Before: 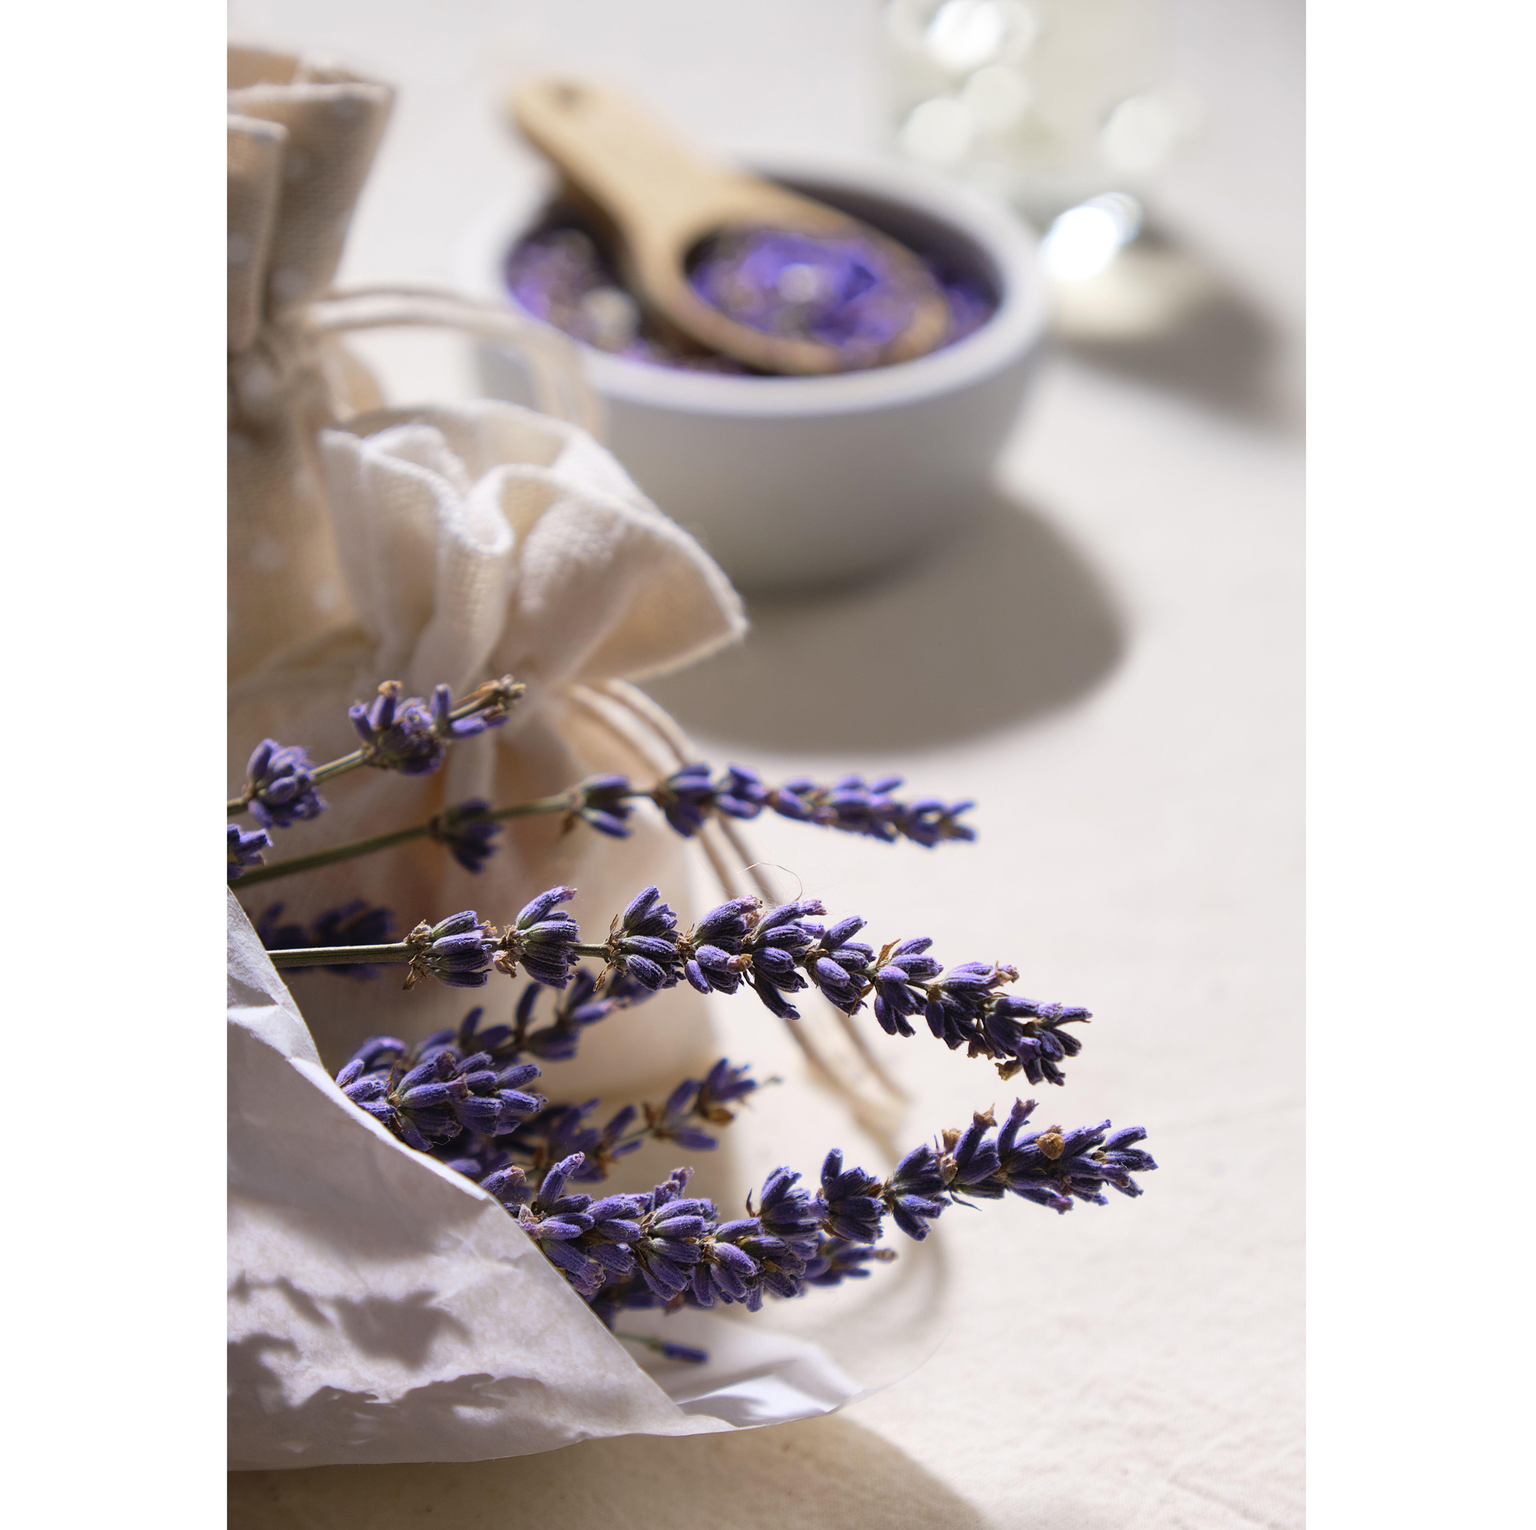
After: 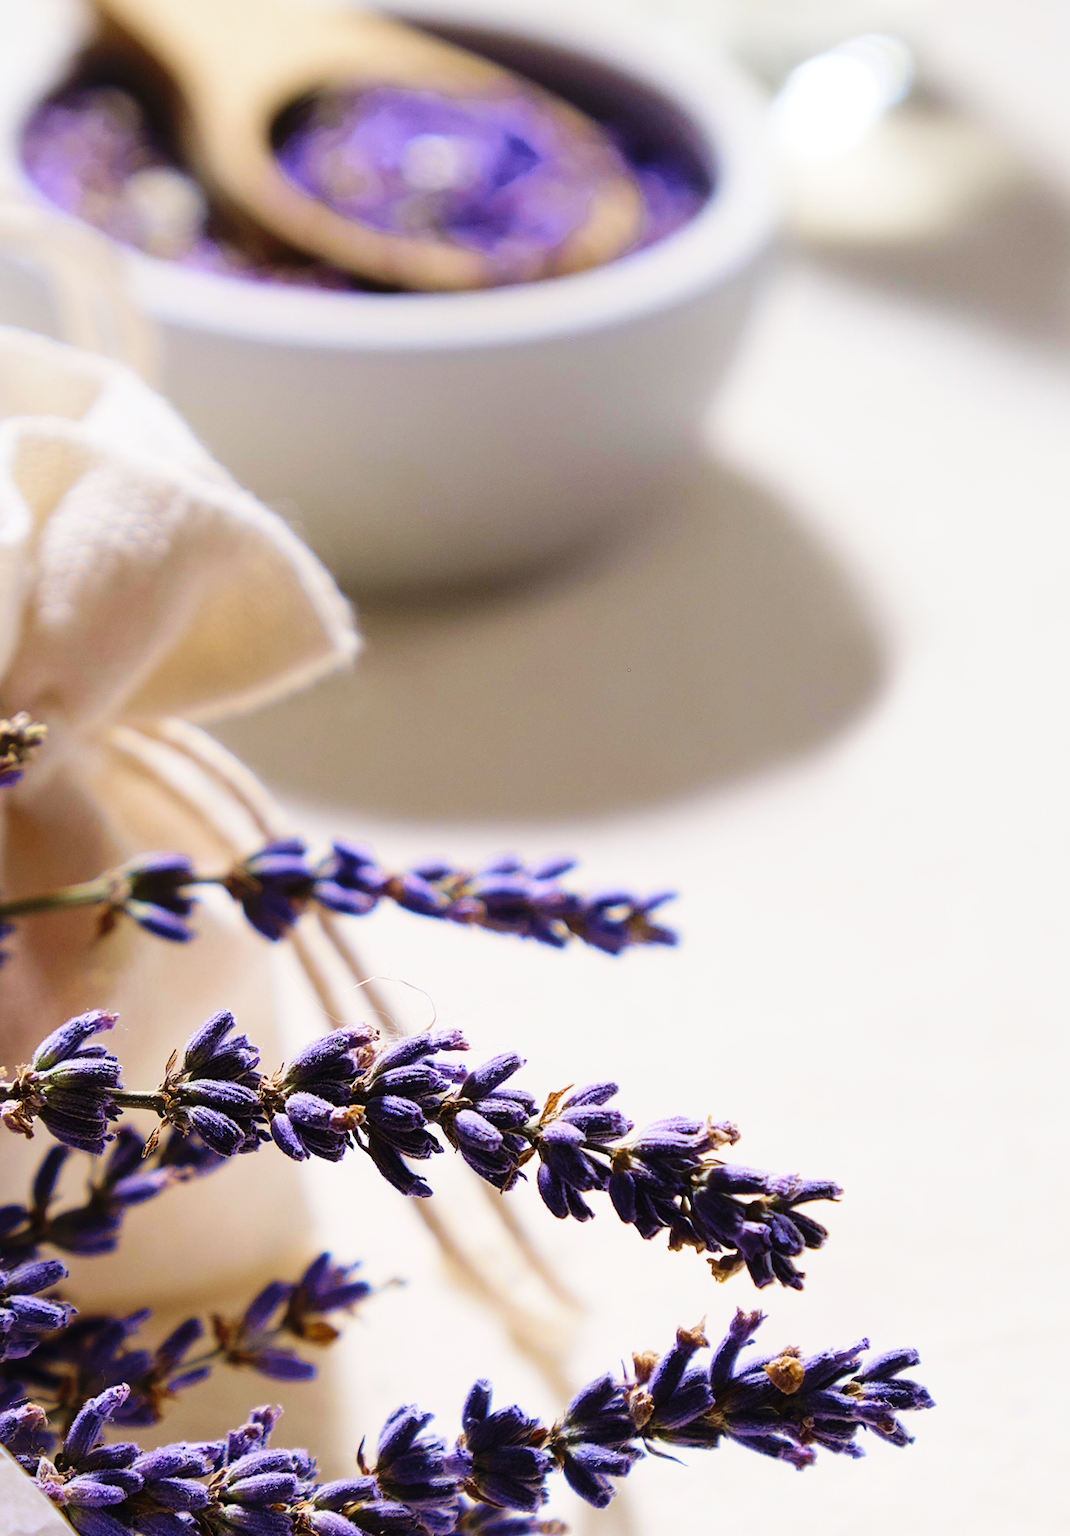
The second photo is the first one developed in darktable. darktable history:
velvia: on, module defaults
crop: left 32.075%, top 10.976%, right 18.355%, bottom 17.596%
base curve: curves: ch0 [(0, 0) (0.036, 0.025) (0.121, 0.166) (0.206, 0.329) (0.605, 0.79) (1, 1)], preserve colors none
